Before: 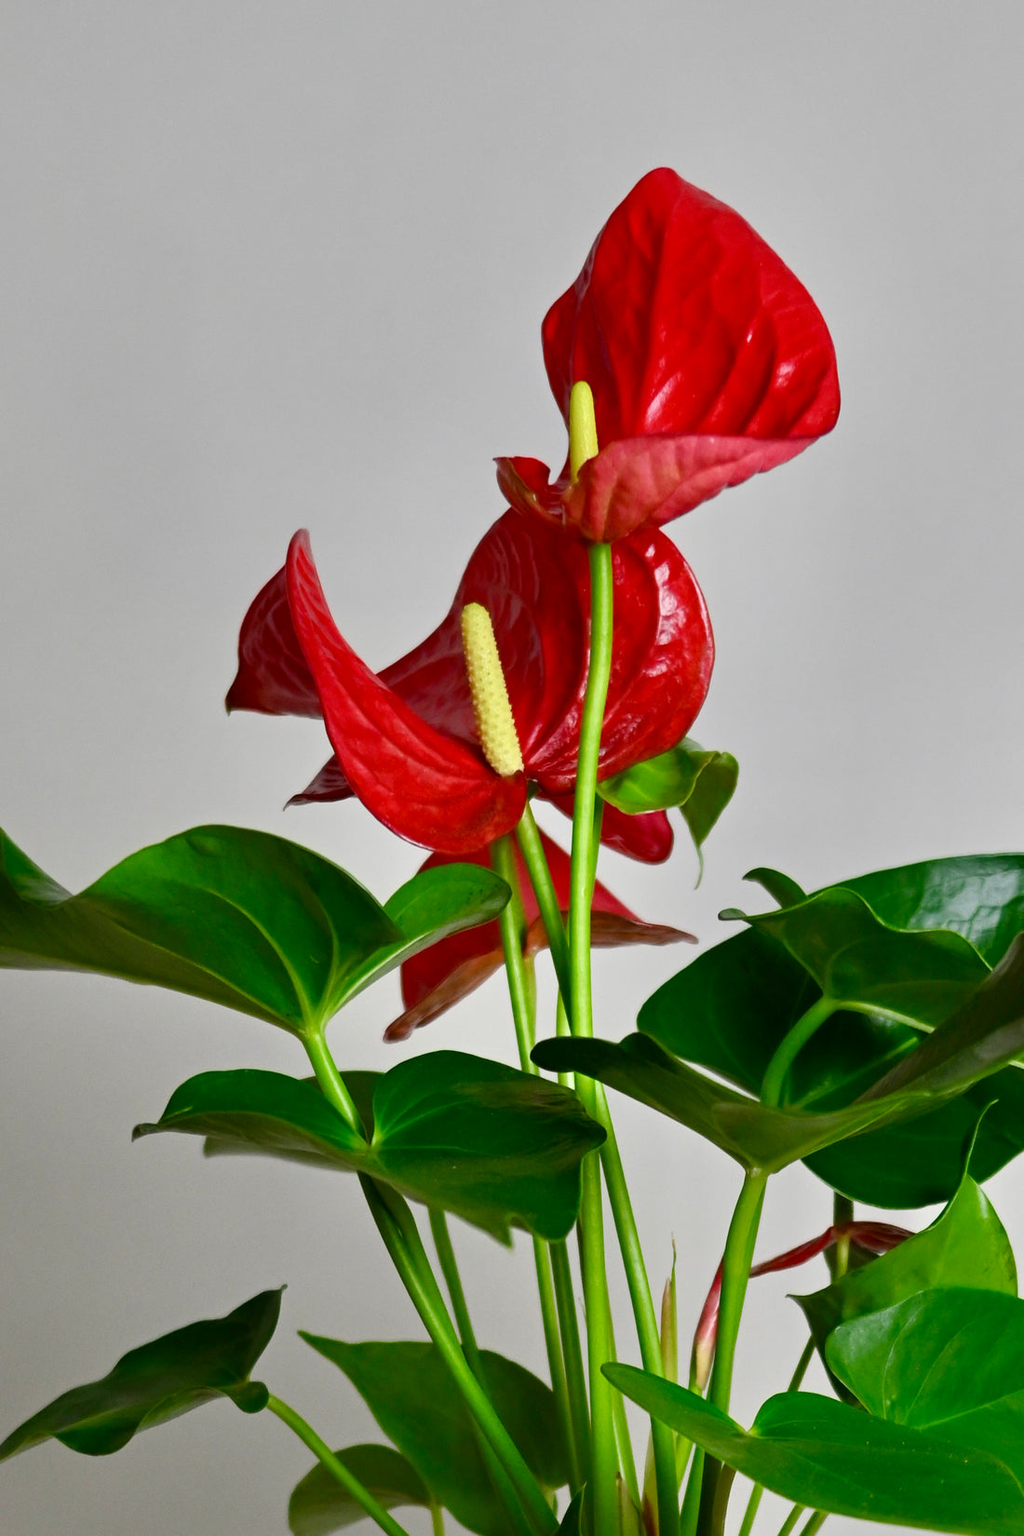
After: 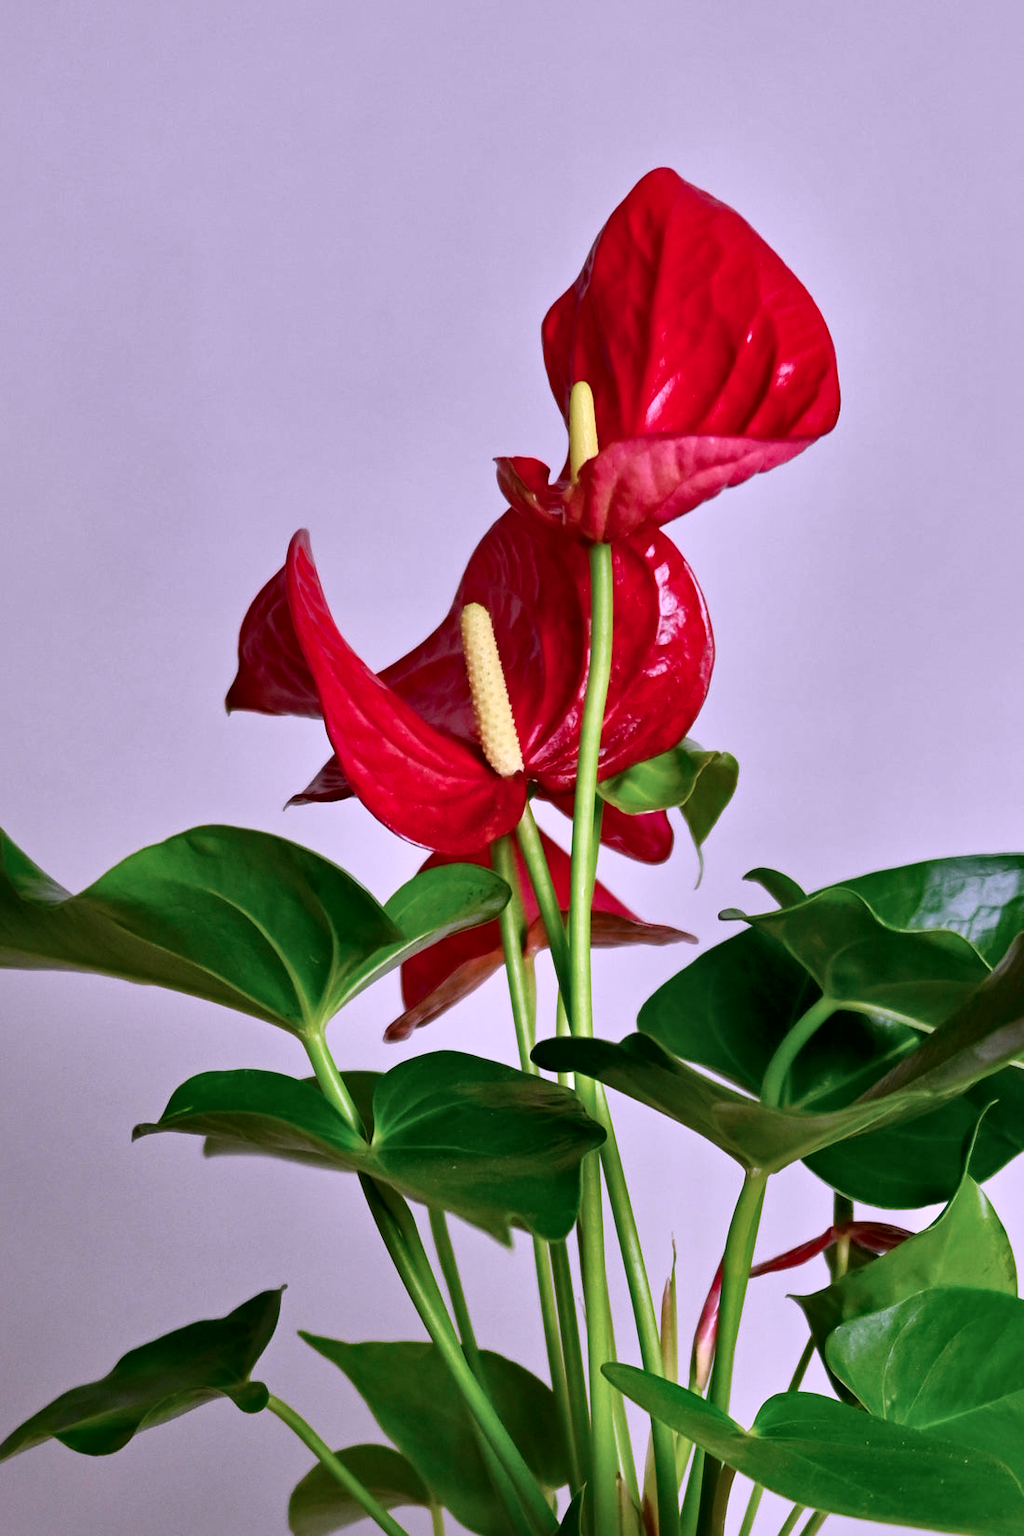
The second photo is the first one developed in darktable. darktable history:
color correction: highlights a* 15.03, highlights b* -25.07
local contrast: mode bilateral grid, contrast 20, coarseness 50, detail 150%, midtone range 0.2
